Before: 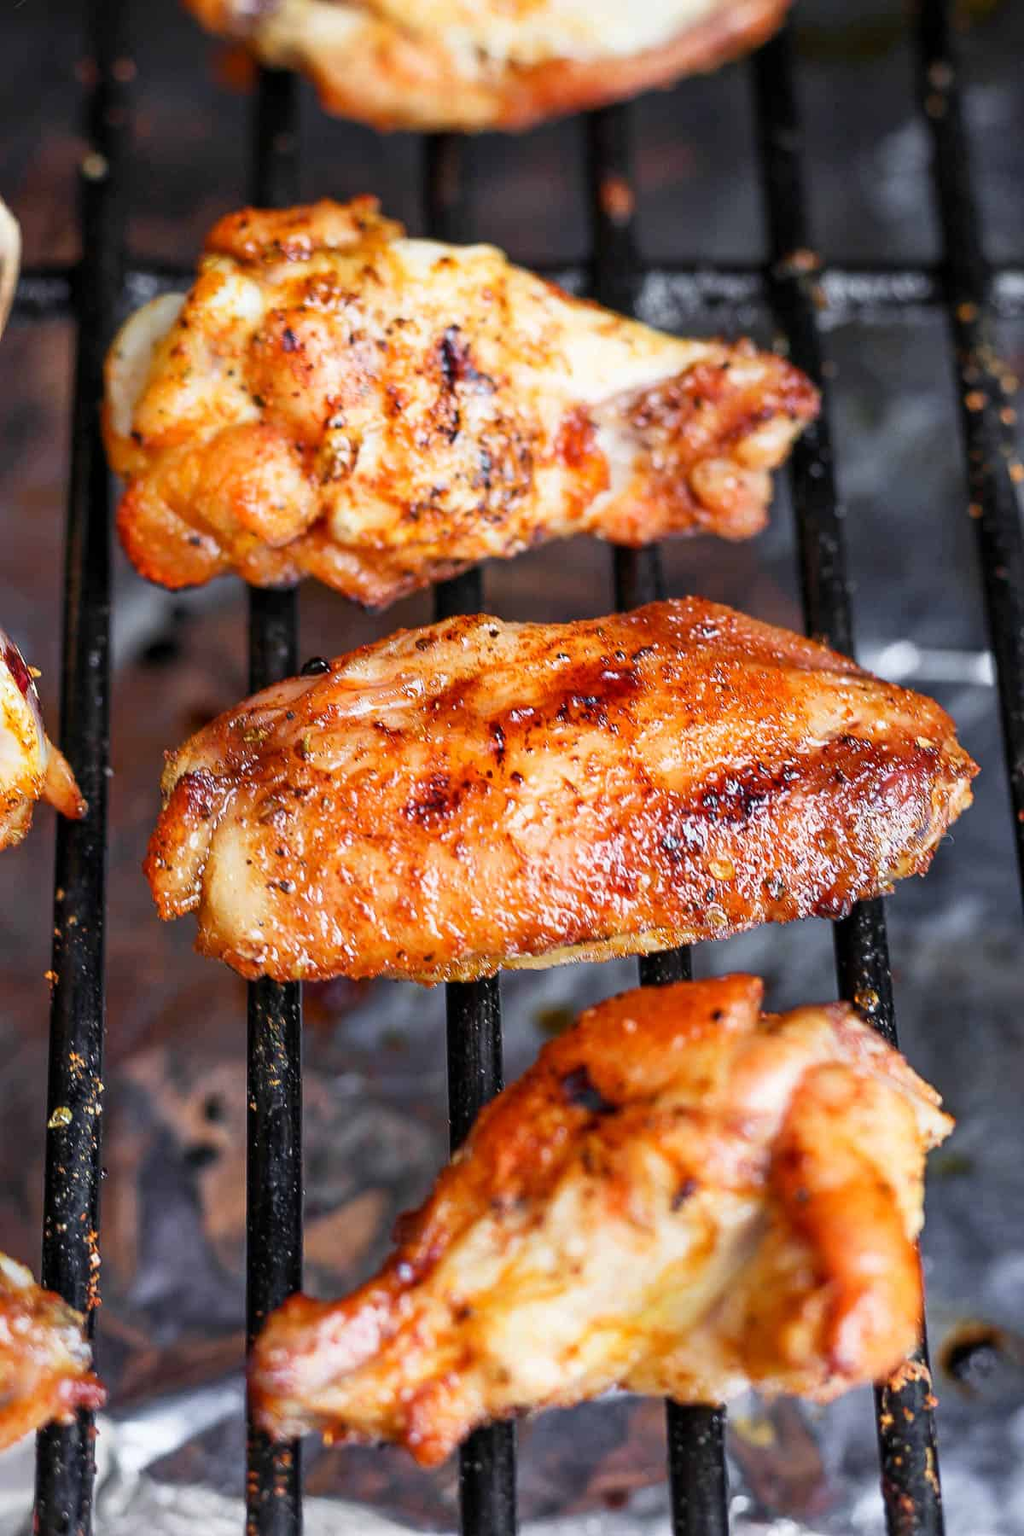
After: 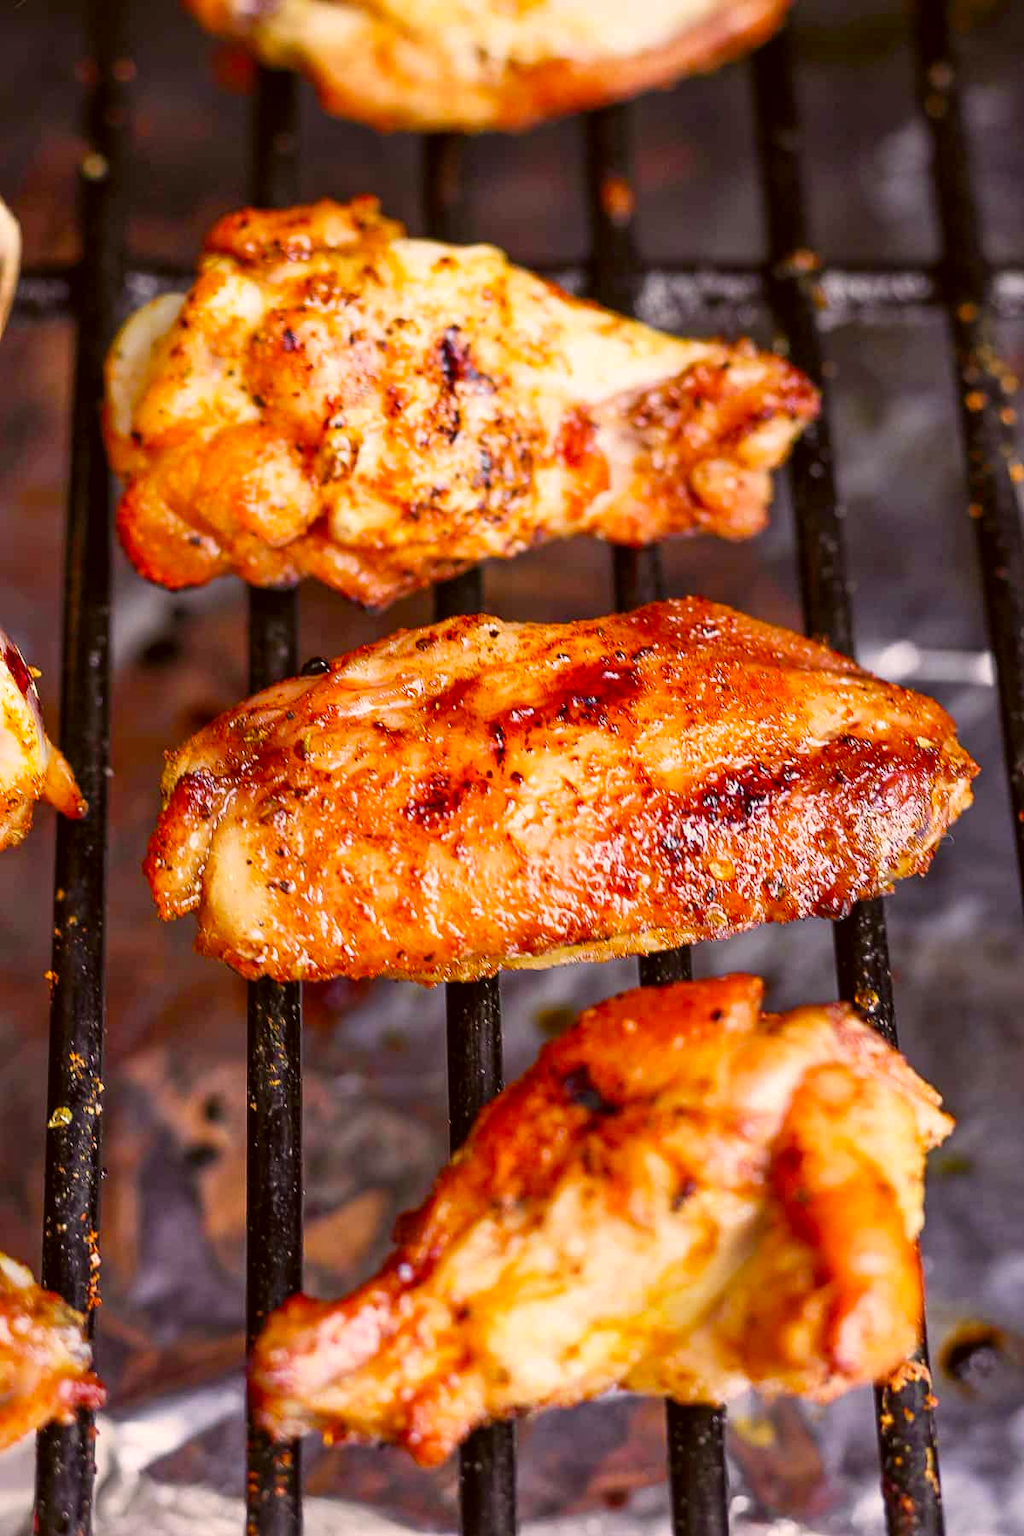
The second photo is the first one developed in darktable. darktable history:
velvia: strength 32.06%, mid-tones bias 0.201
color correction: highlights a* 6.66, highlights b* 8.36, shadows a* 5.99, shadows b* 7.47, saturation 0.885
